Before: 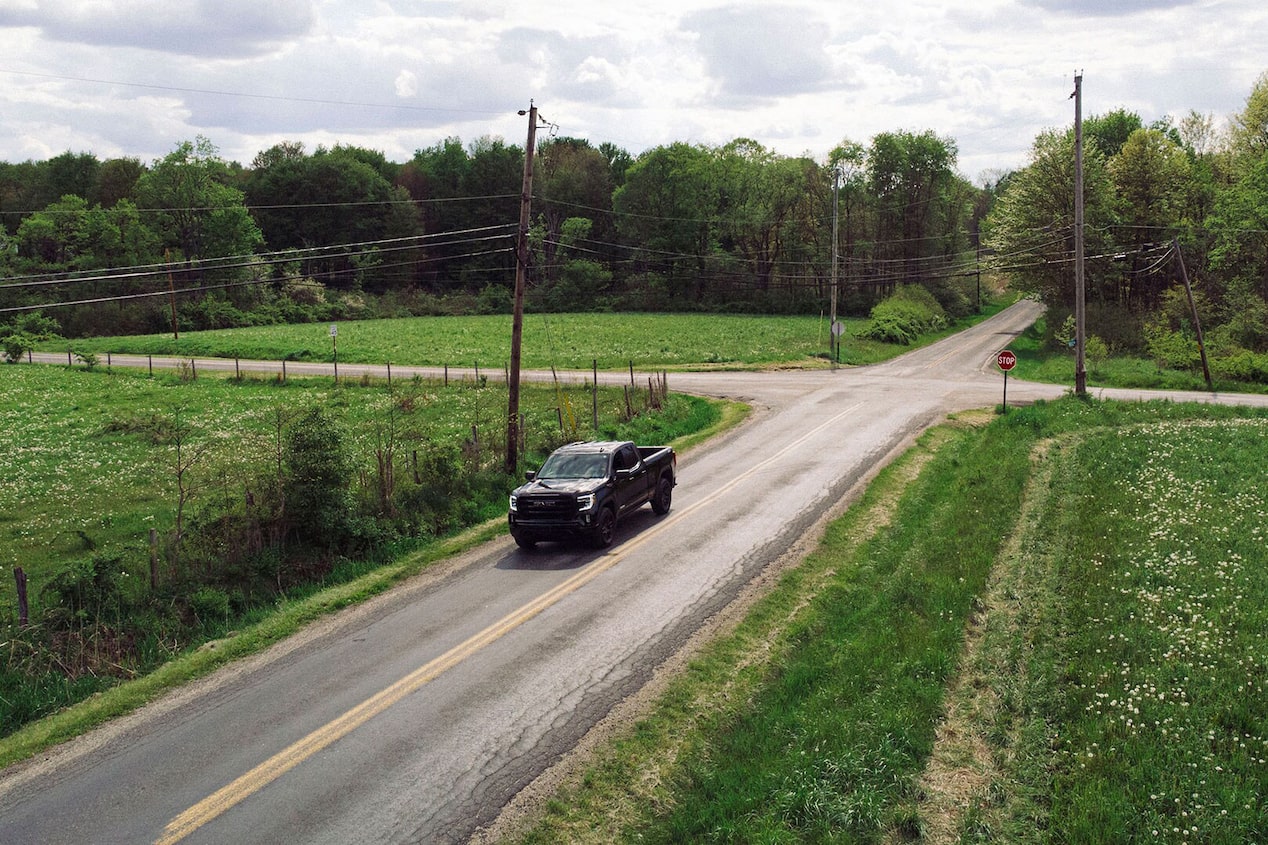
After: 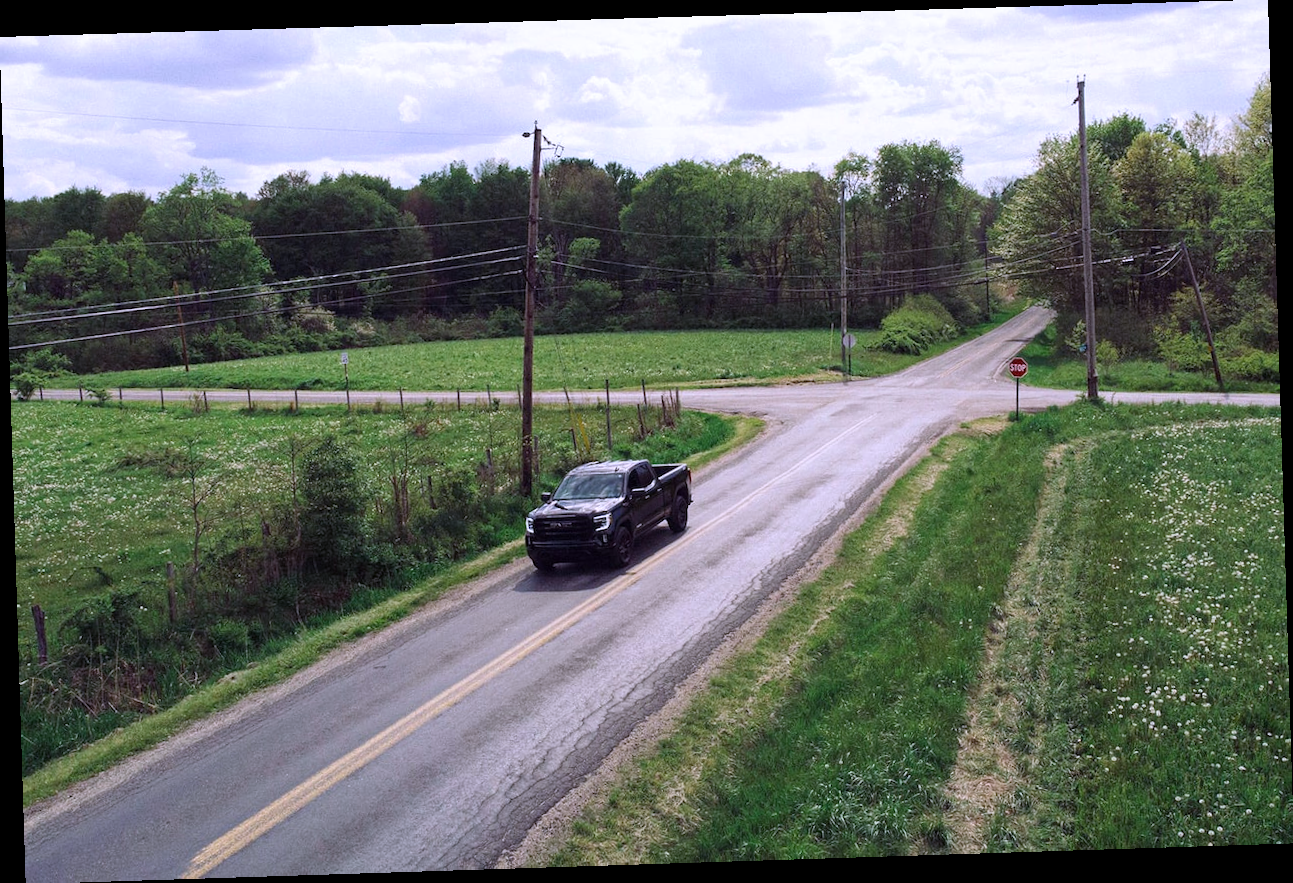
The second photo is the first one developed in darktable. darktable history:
color calibration: output R [1.063, -0.012, -0.003, 0], output B [-0.079, 0.047, 1, 0], illuminant custom, x 0.389, y 0.387, temperature 3838.64 K
rotate and perspective: rotation -1.77°, lens shift (horizontal) 0.004, automatic cropping off
